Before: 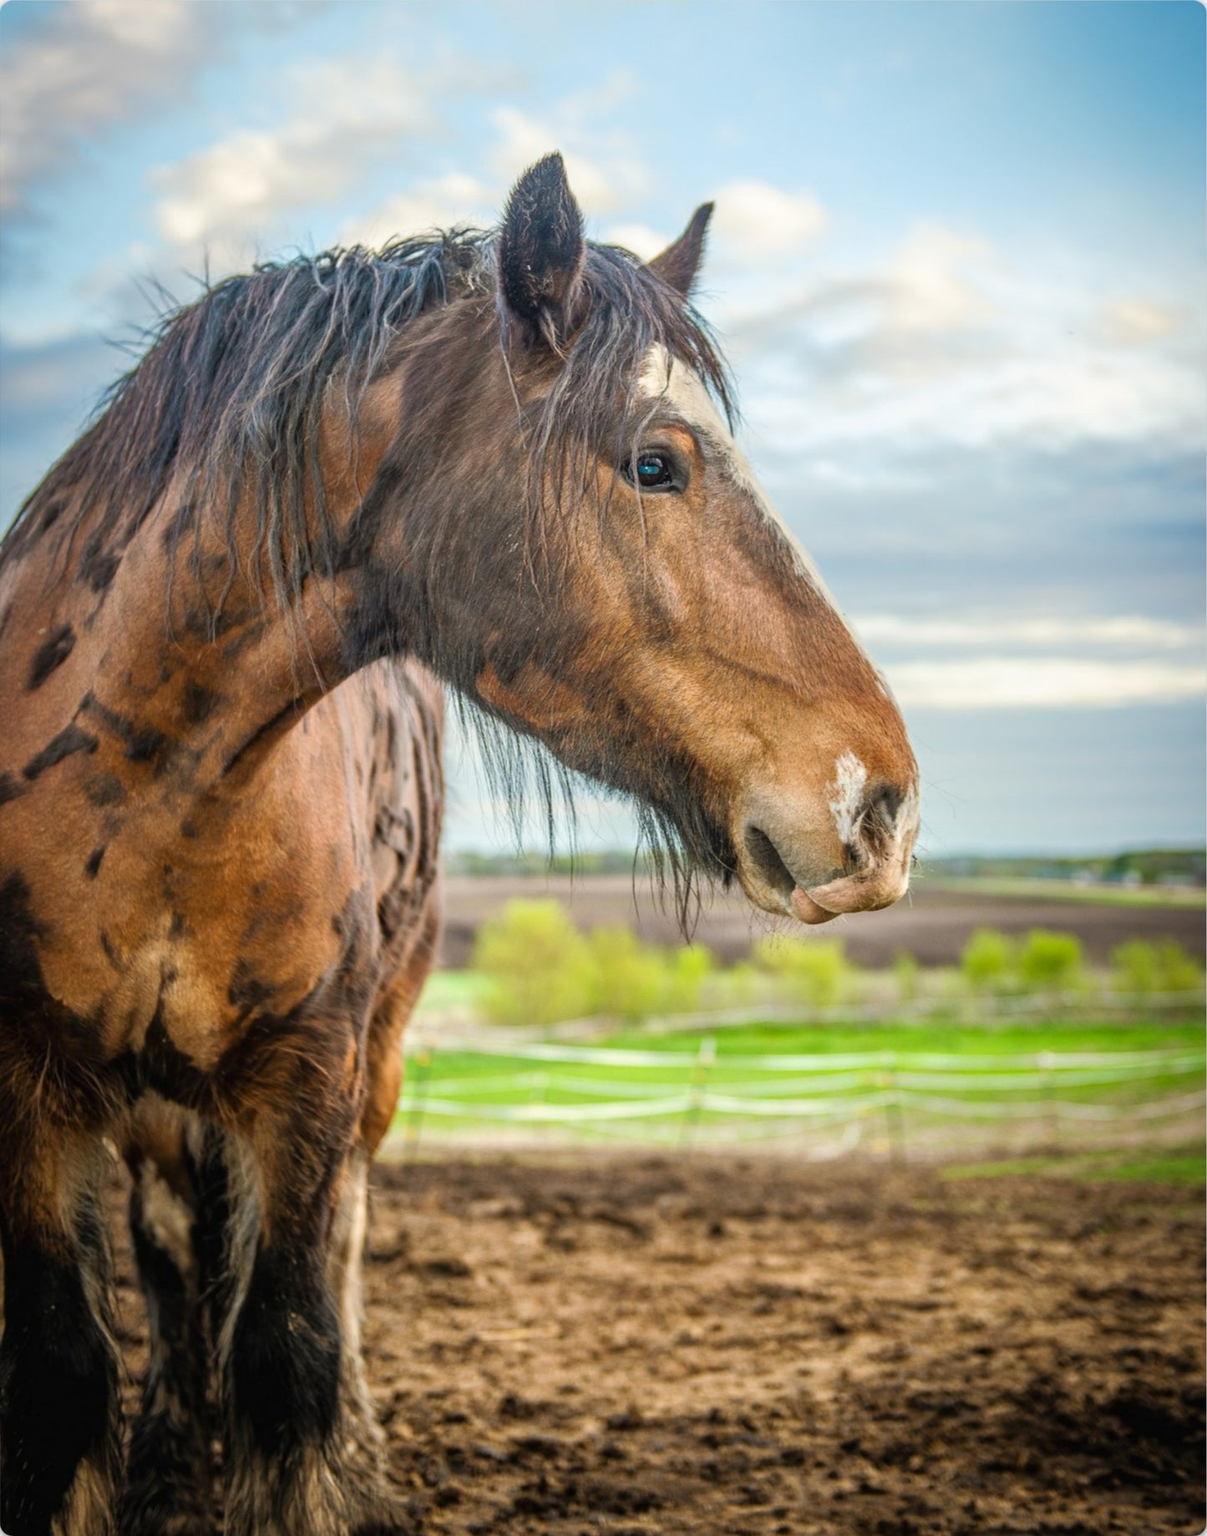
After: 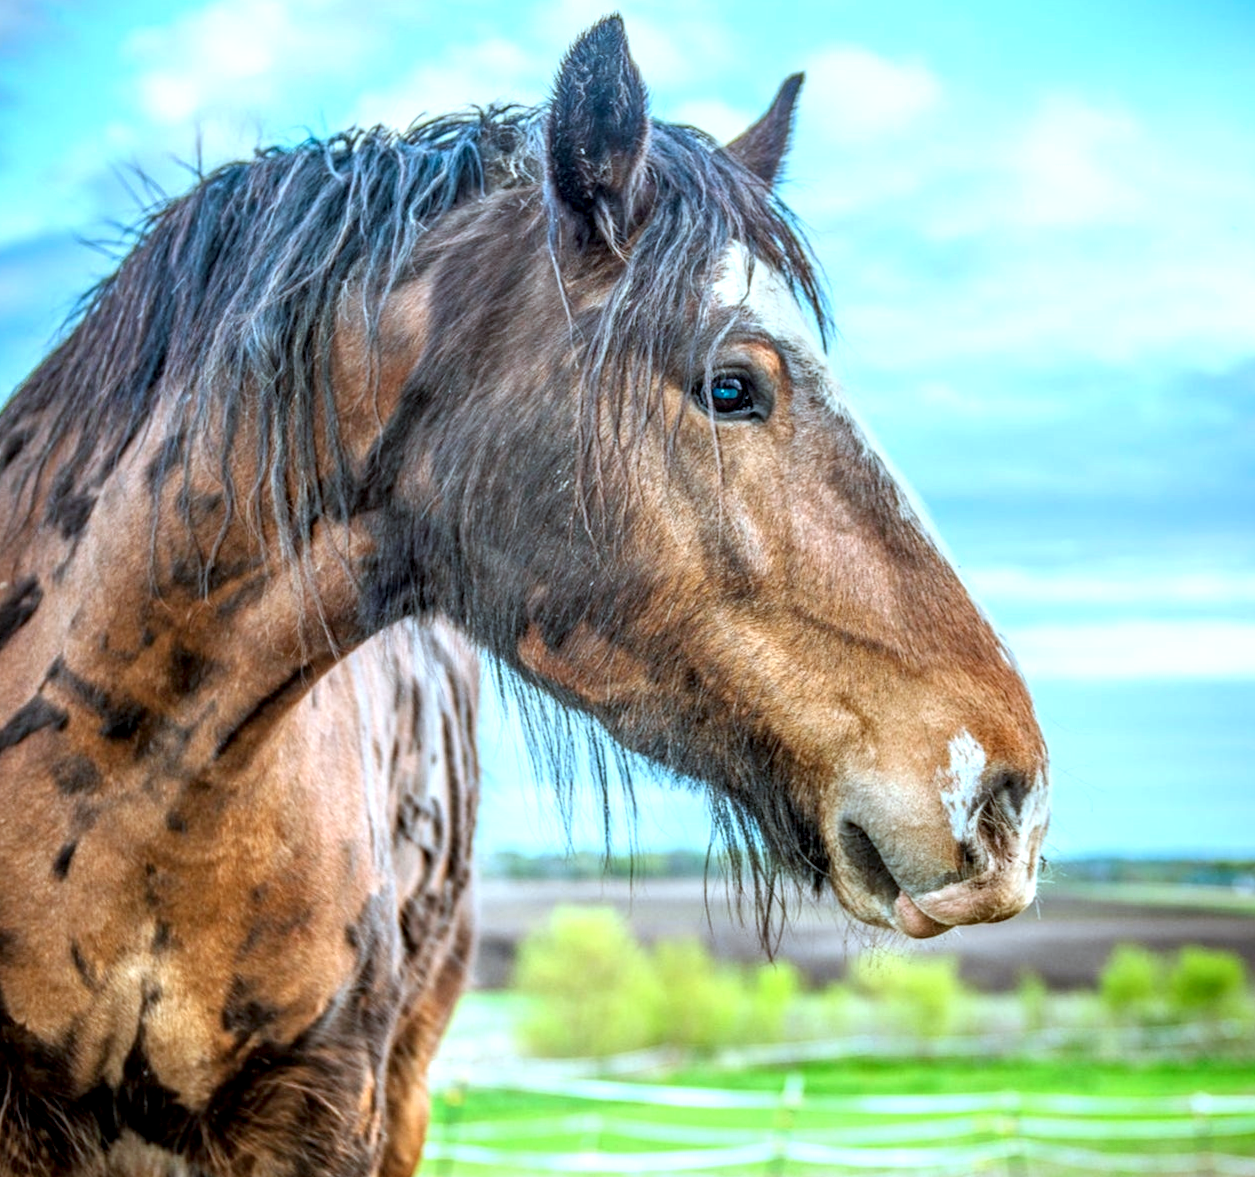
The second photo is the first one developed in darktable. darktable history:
rotate and perspective: rotation 0.192°, lens shift (horizontal) -0.015, crop left 0.005, crop right 0.996, crop top 0.006, crop bottom 0.99
contrast brightness saturation: brightness 0.09, saturation 0.19
exposure: exposure 0.3 EV, compensate highlight preservation false
local contrast: highlights 60%, shadows 60%, detail 160%
crop: left 3.015%, top 8.969%, right 9.647%, bottom 26.457%
color calibration: illuminant as shot in camera, x 0.358, y 0.373, temperature 4628.91 K
color correction: highlights a* -11.71, highlights b* -15.58
